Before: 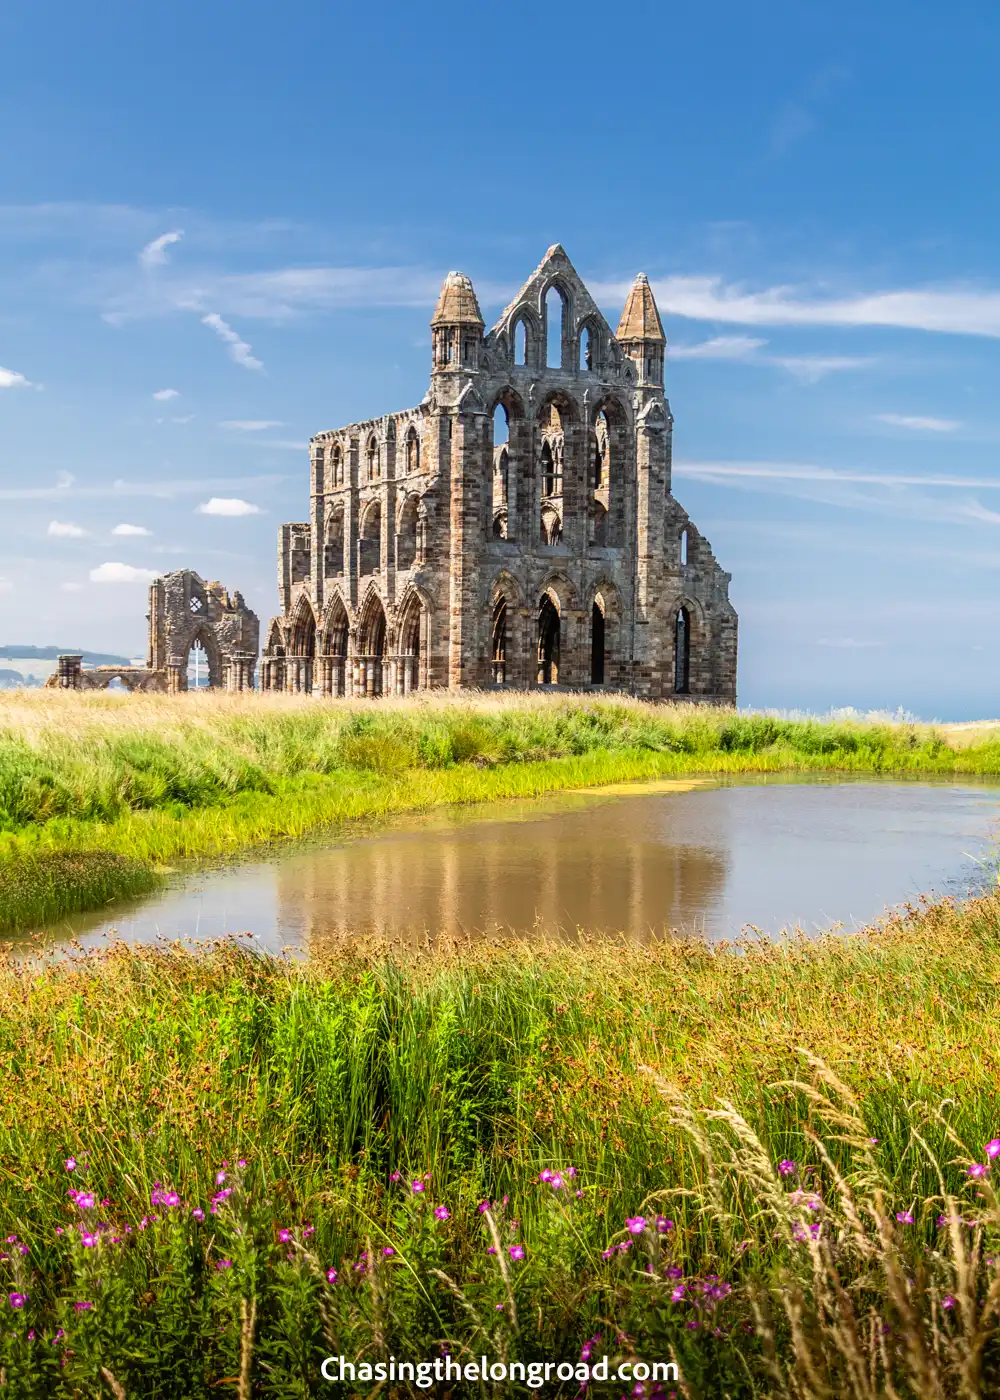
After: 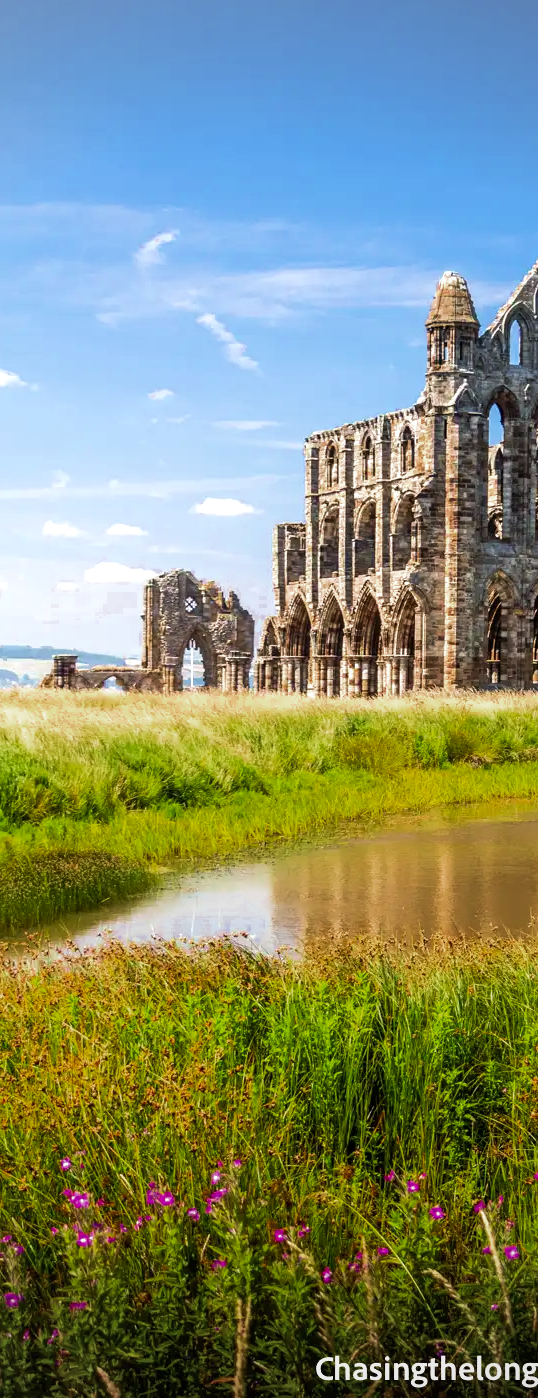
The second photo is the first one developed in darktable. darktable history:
crop: left 0.587%, right 45.588%, bottom 0.086%
velvia: on, module defaults
vignetting: on, module defaults
tone equalizer: -8 EV -0.417 EV, -7 EV -0.389 EV, -6 EV -0.333 EV, -5 EV -0.222 EV, -3 EV 0.222 EV, -2 EV 0.333 EV, -1 EV 0.389 EV, +0 EV 0.417 EV, edges refinement/feathering 500, mask exposure compensation -1.57 EV, preserve details no
color zones: curves: ch0 [(0.27, 0.396) (0.563, 0.504) (0.75, 0.5) (0.787, 0.307)]
